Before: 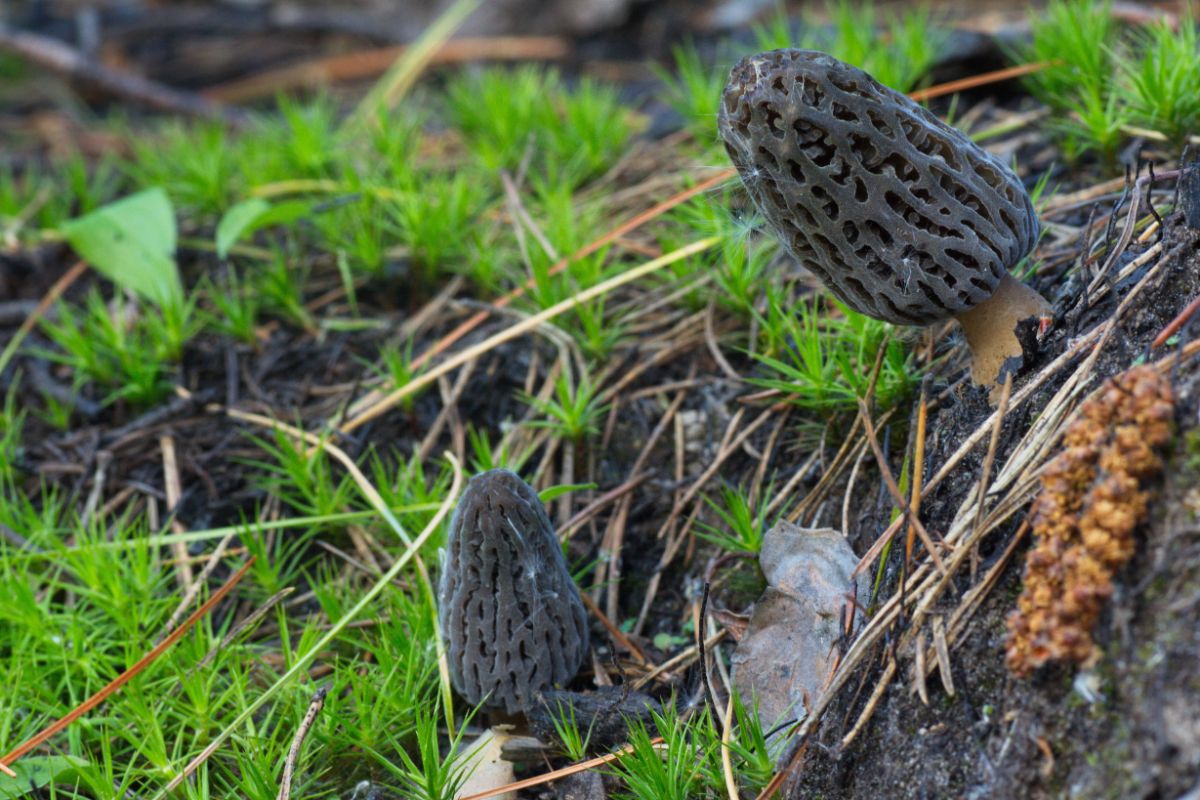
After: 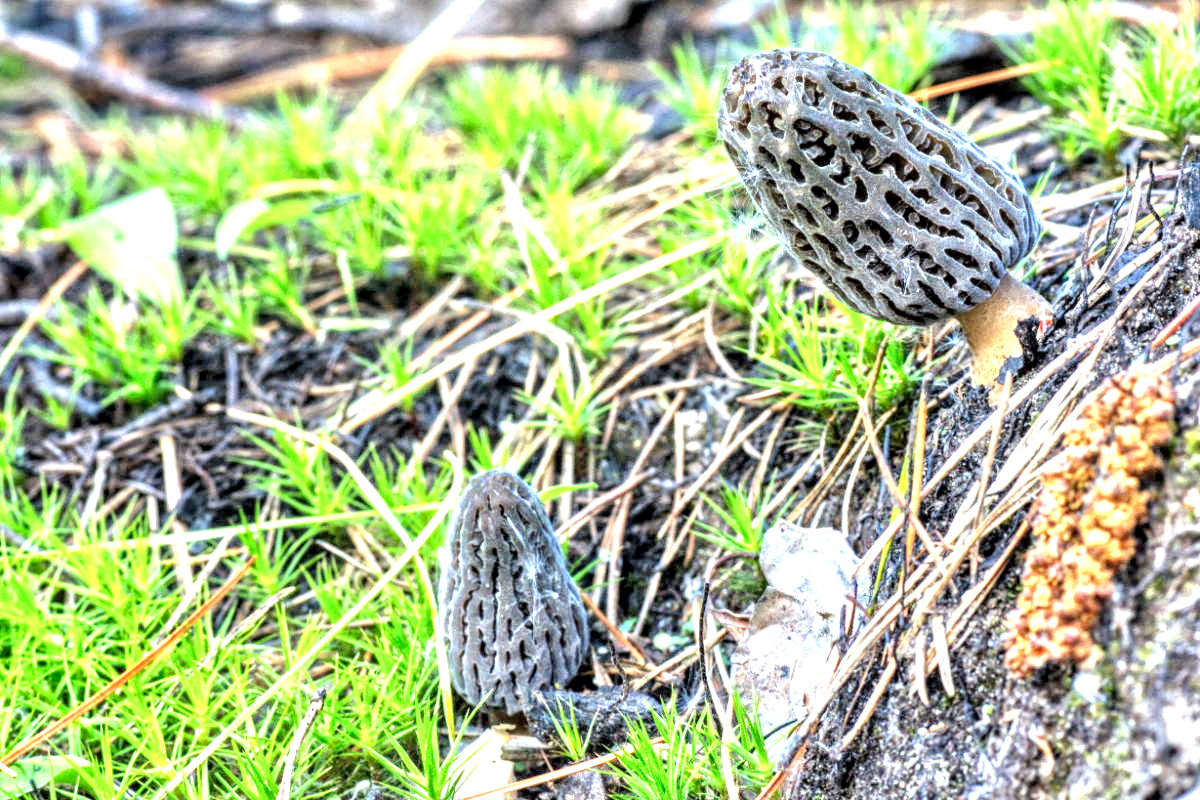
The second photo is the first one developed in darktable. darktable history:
tone equalizer: -7 EV 0.16 EV, -6 EV 0.636 EV, -5 EV 1.15 EV, -4 EV 1.3 EV, -3 EV 1.15 EV, -2 EV 0.6 EV, -1 EV 0.159 EV, smoothing diameter 2.16%, edges refinement/feathering 20.57, mask exposure compensation -1.57 EV, filter diffusion 5
exposure: black level correction 0, exposure 1.451 EV, compensate highlight preservation false
local contrast: highlights 19%, detail 185%
